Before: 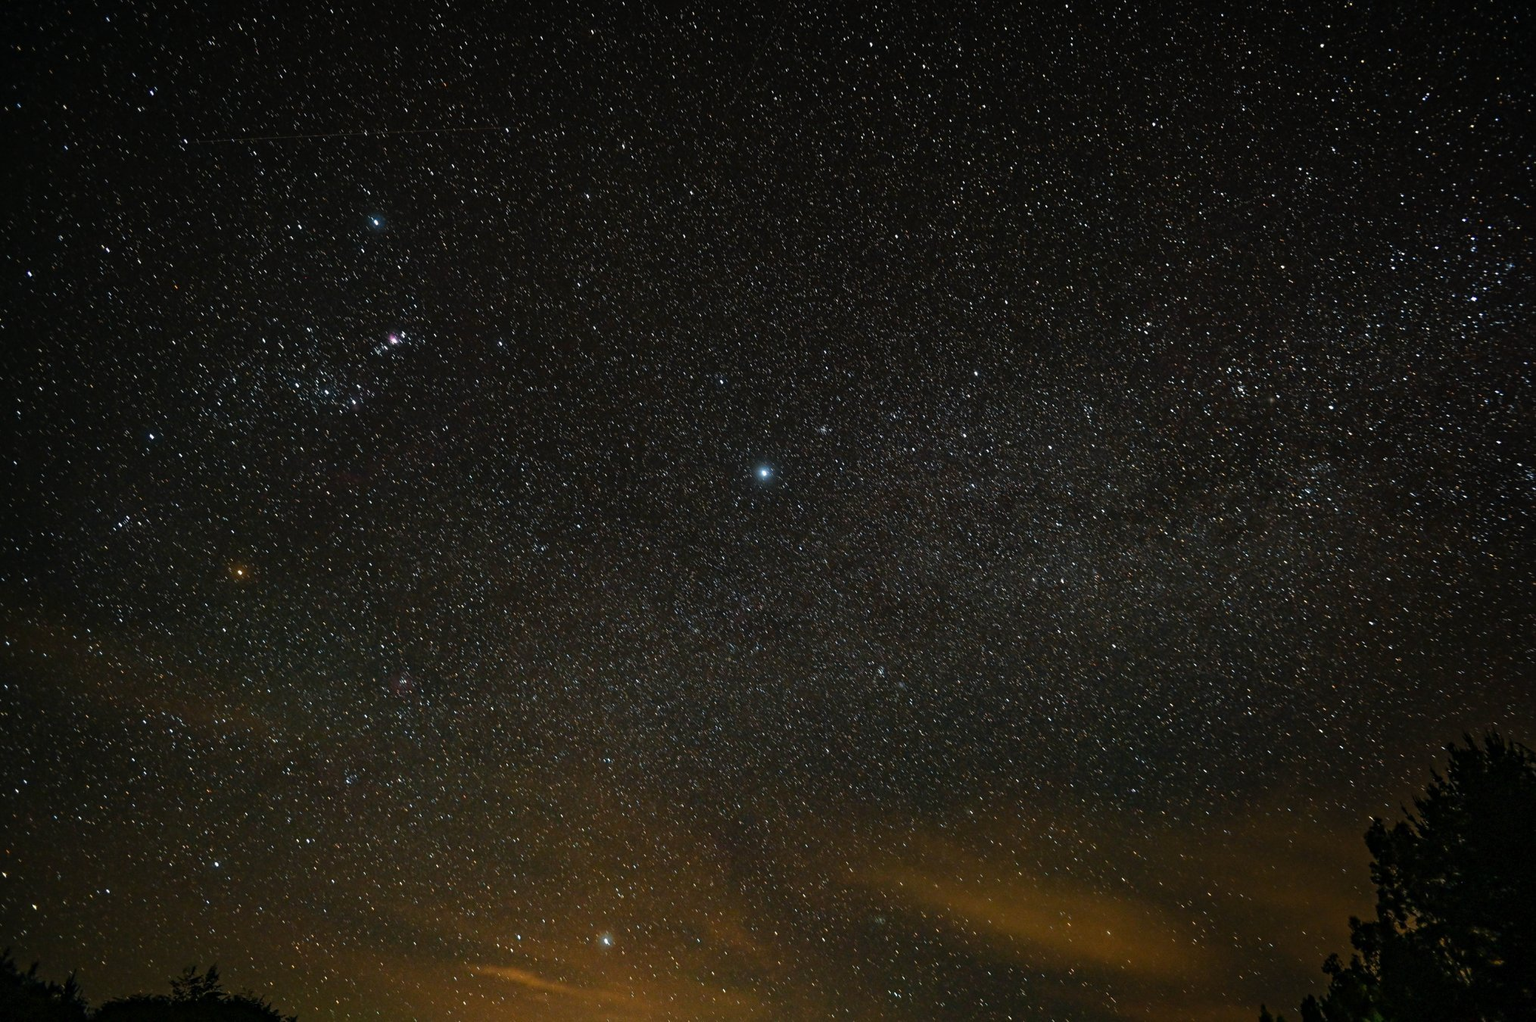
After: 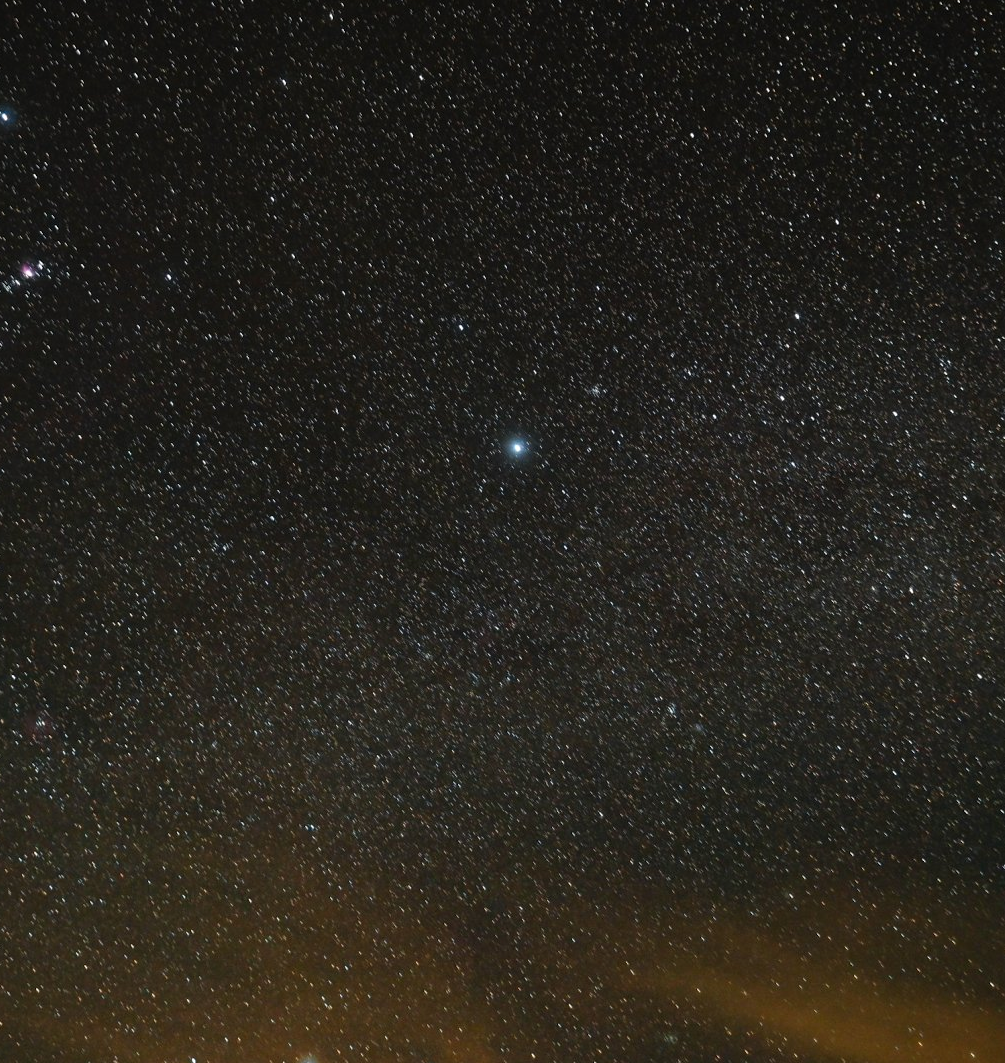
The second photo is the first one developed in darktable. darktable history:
exposure: black level correction -0.001, exposure 0.08 EV, compensate exposure bias true, compensate highlight preservation false
crop and rotate: angle 0.017°, left 24.283%, top 13.153%, right 26.144%, bottom 8.008%
